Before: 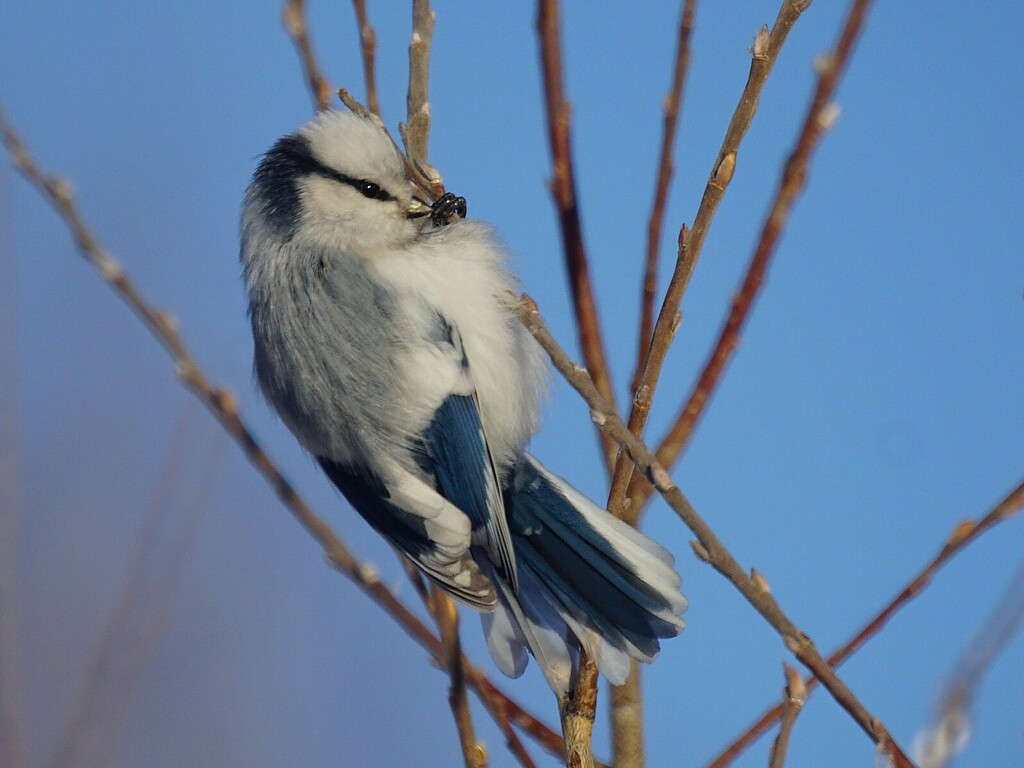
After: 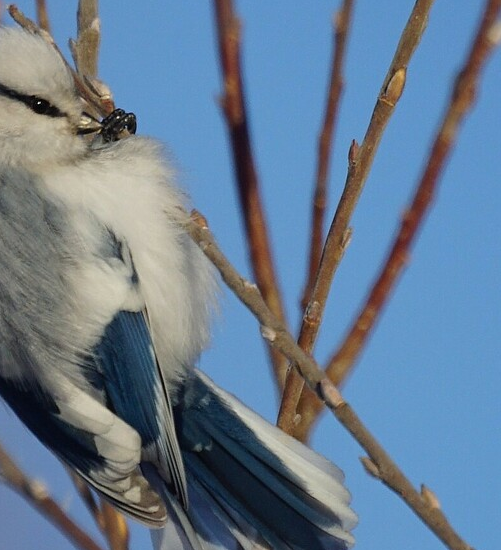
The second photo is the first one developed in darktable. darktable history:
crop: left 32.317%, top 10.969%, right 18.711%, bottom 17.395%
